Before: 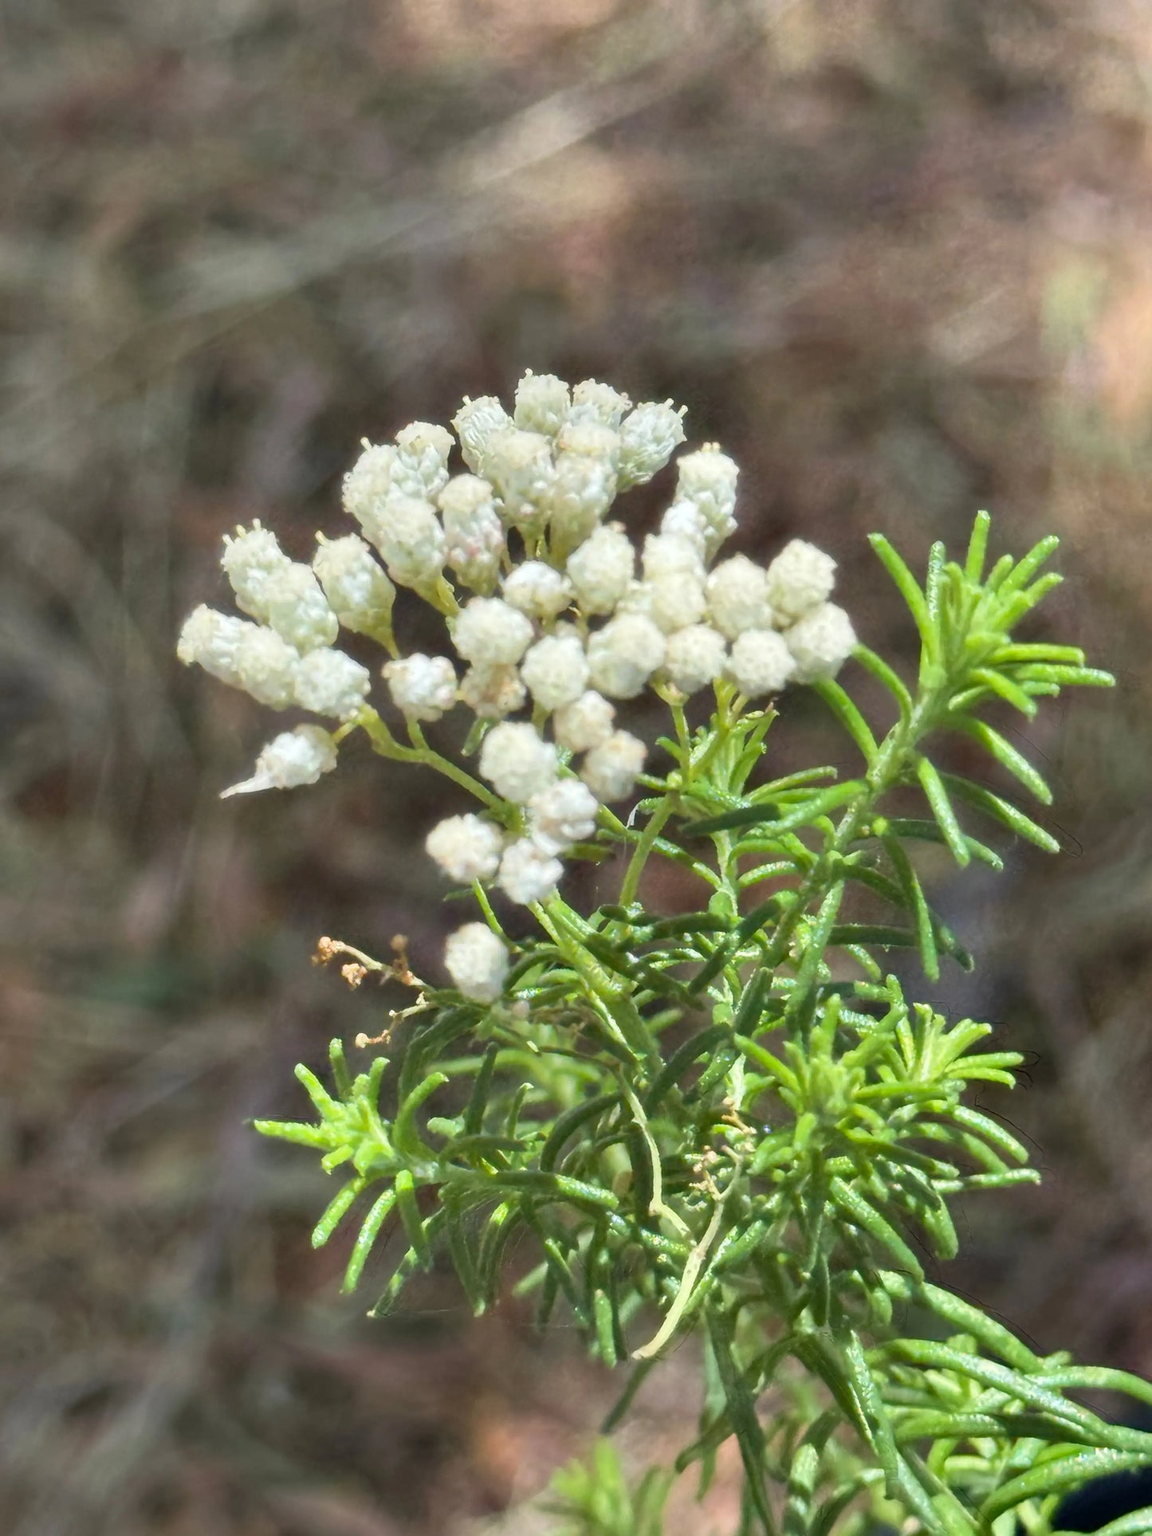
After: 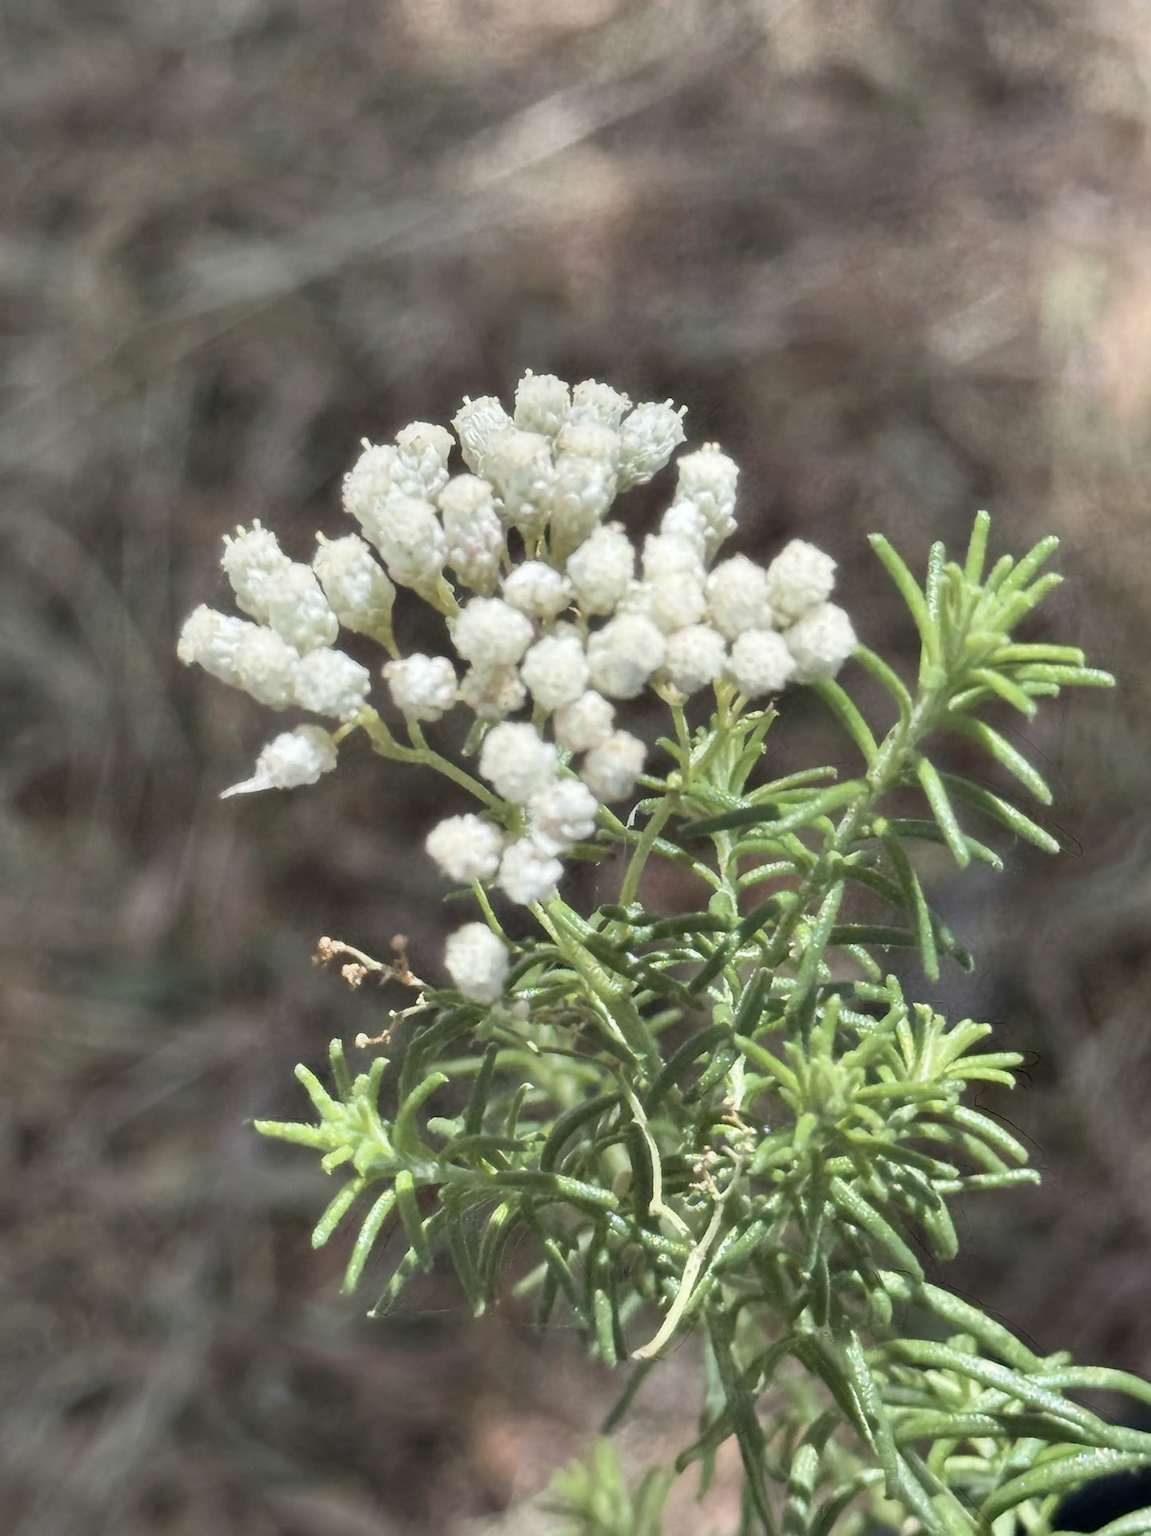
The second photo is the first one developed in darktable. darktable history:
color correction: highlights b* 0.05, saturation 0.616
